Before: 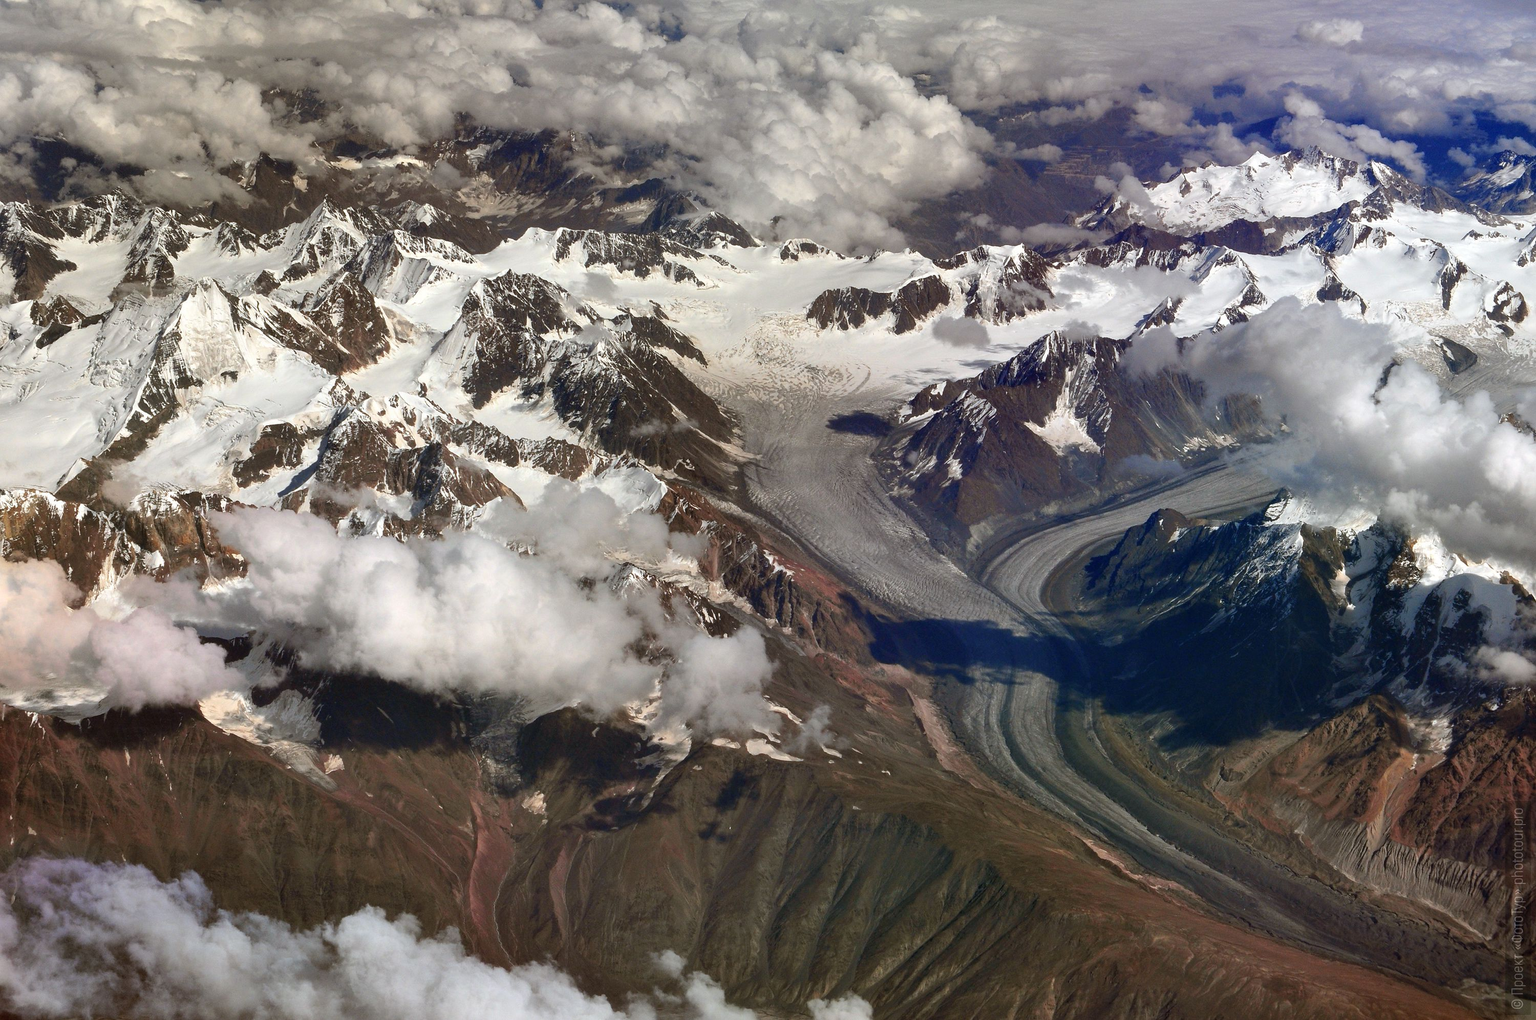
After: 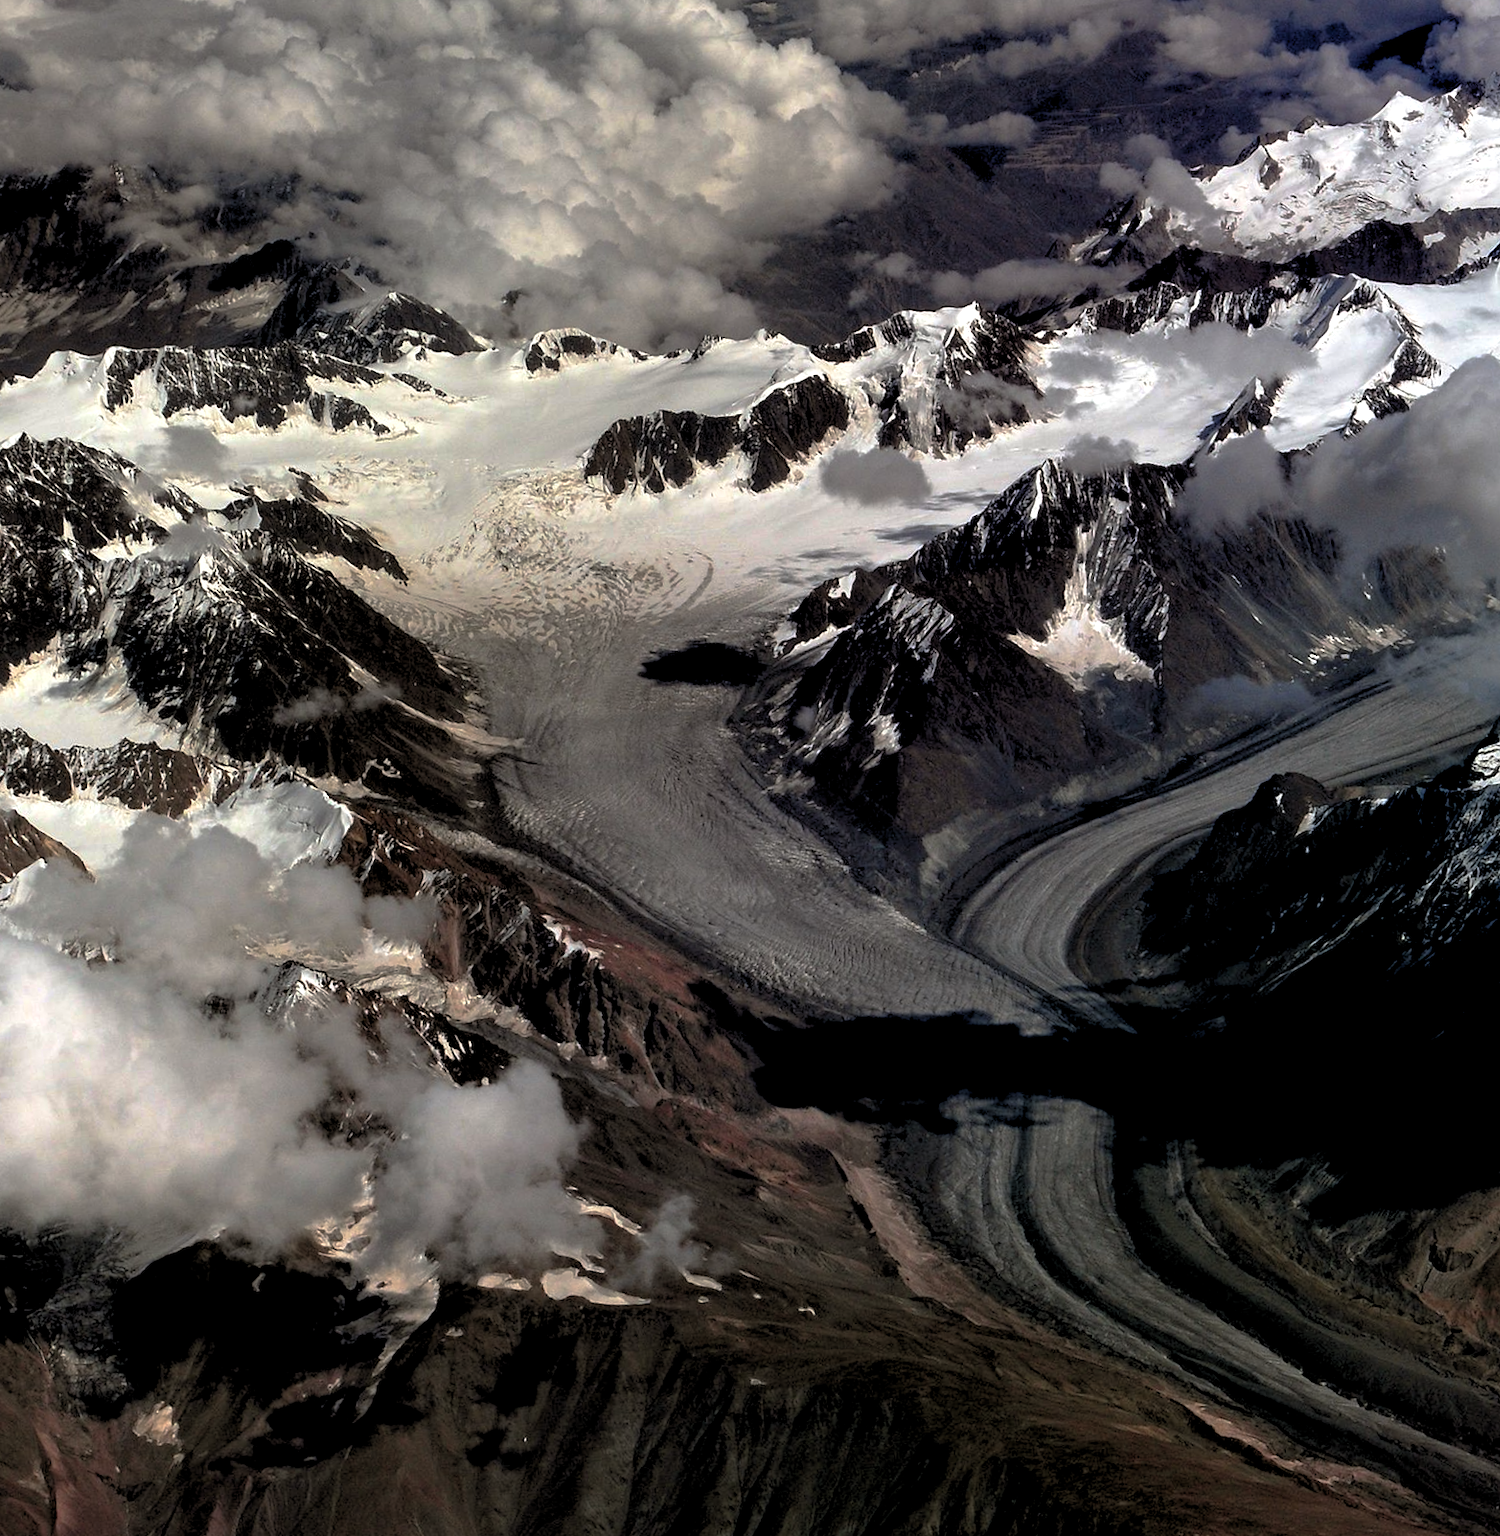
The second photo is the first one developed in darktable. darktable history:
crop: left 32.075%, top 10.976%, right 18.355%, bottom 17.596%
base curve: curves: ch0 [(0, 0) (0.595, 0.418) (1, 1)], preserve colors none
rotate and perspective: rotation -4.98°, automatic cropping off
rgb levels: levels [[0.034, 0.472, 0.904], [0, 0.5, 1], [0, 0.5, 1]]
